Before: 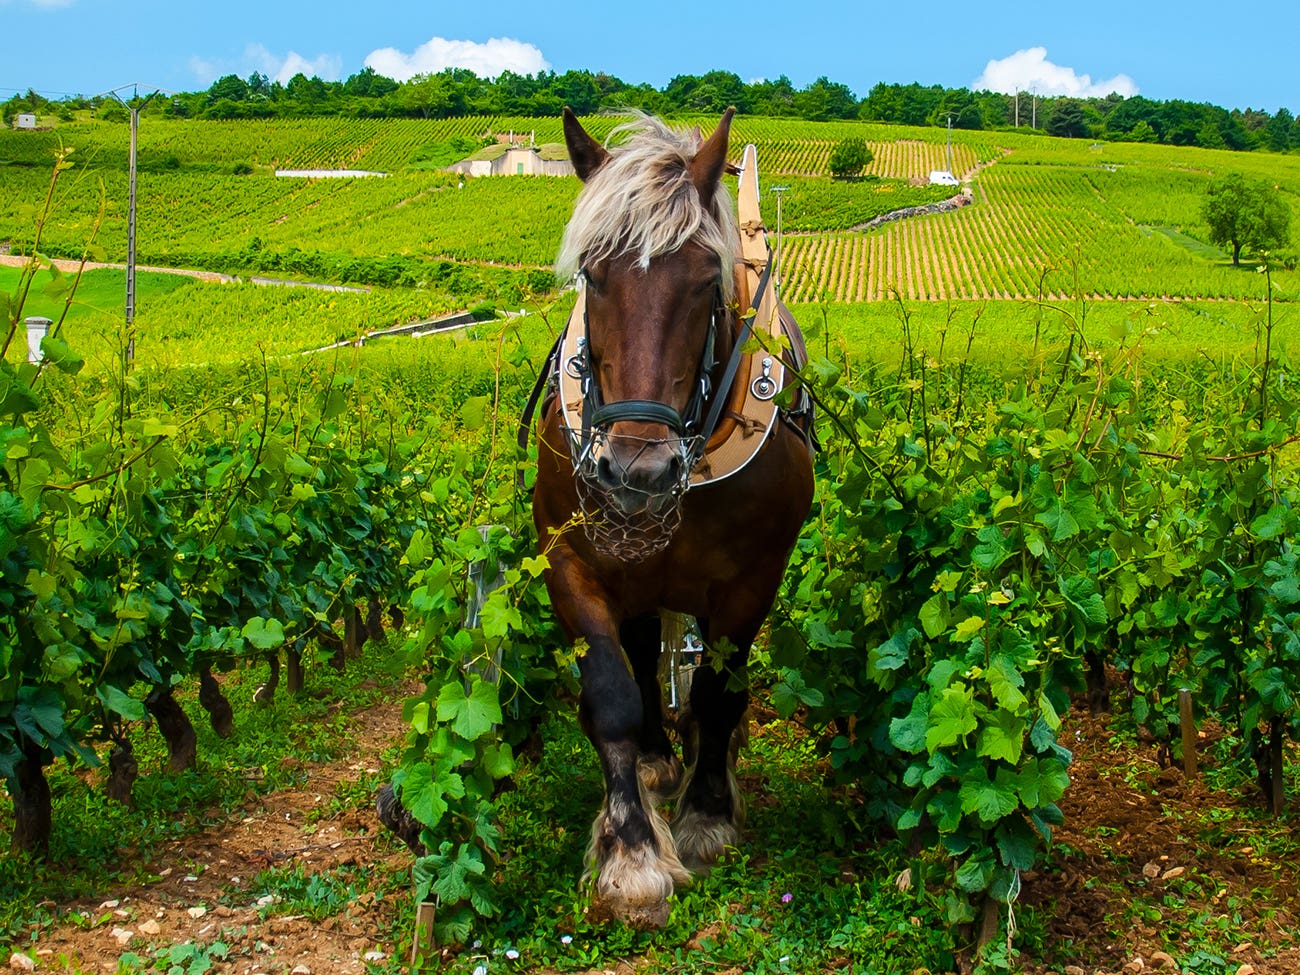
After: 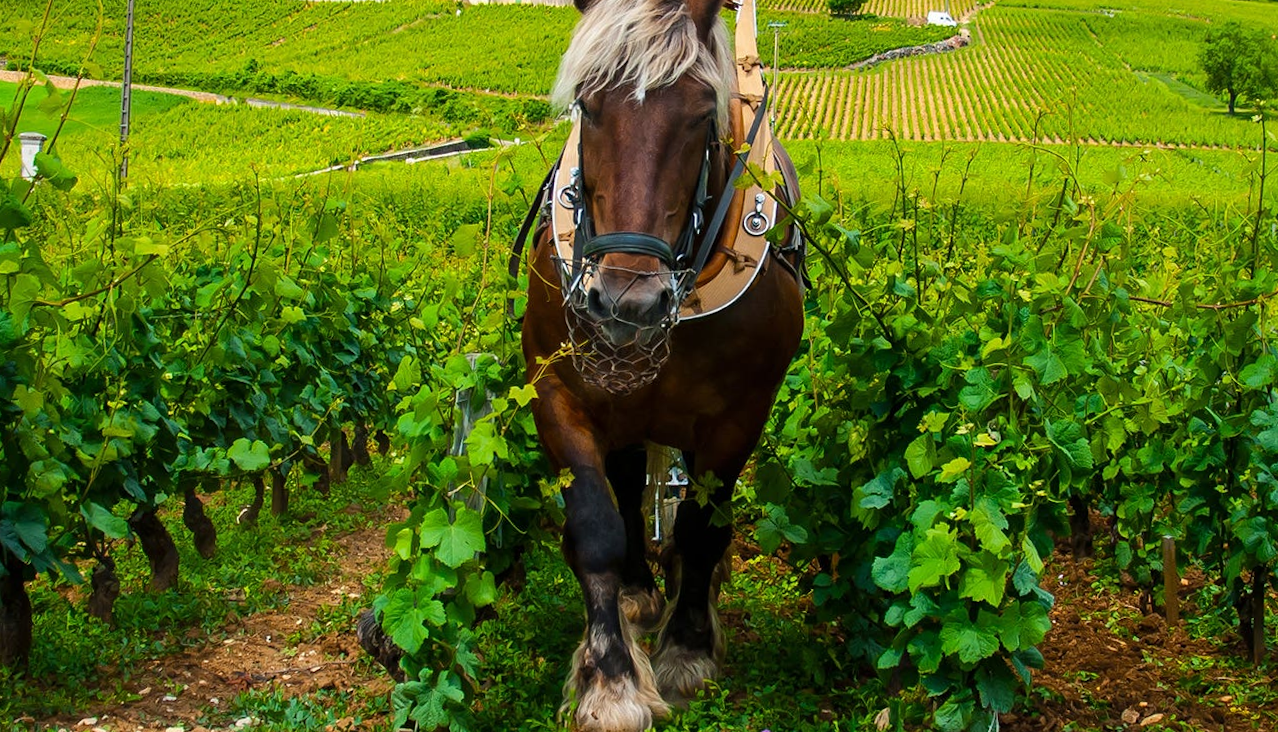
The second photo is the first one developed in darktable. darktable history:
rotate and perspective: rotation 1.57°, crop left 0.018, crop right 0.982, crop top 0.039, crop bottom 0.961
crop and rotate: top 15.774%, bottom 5.506%
